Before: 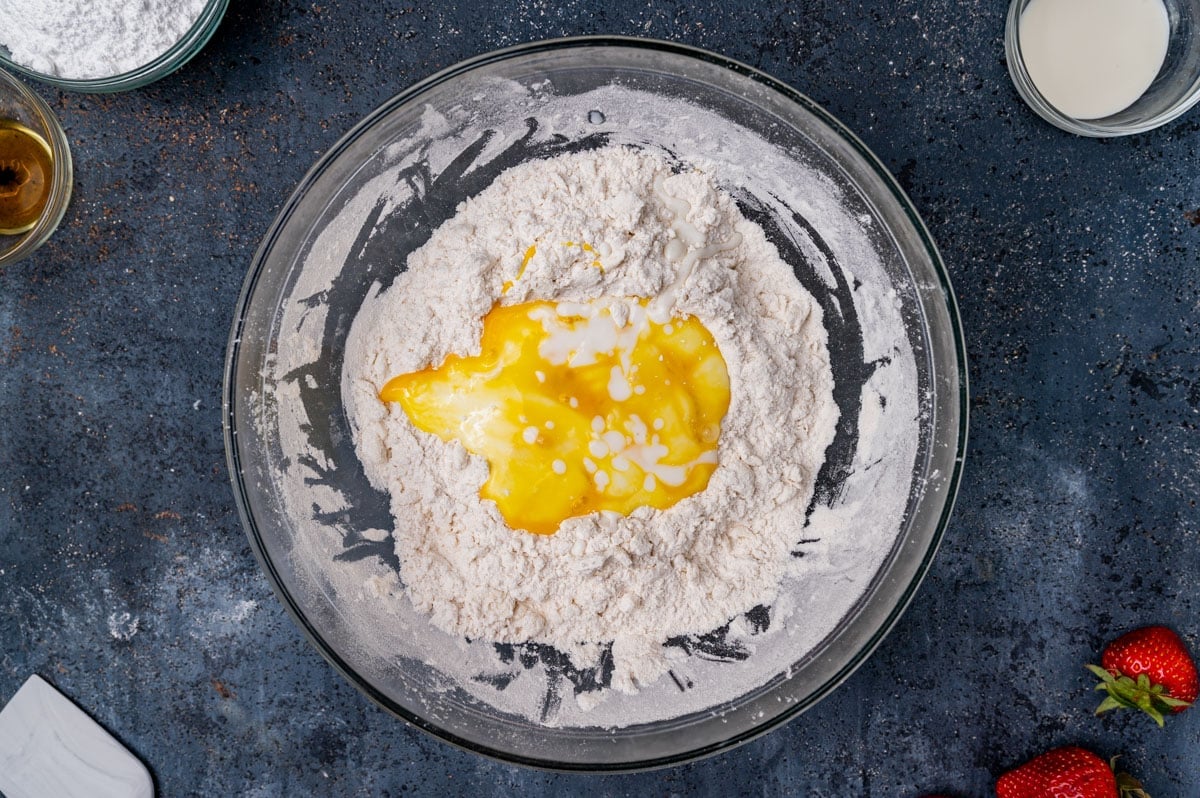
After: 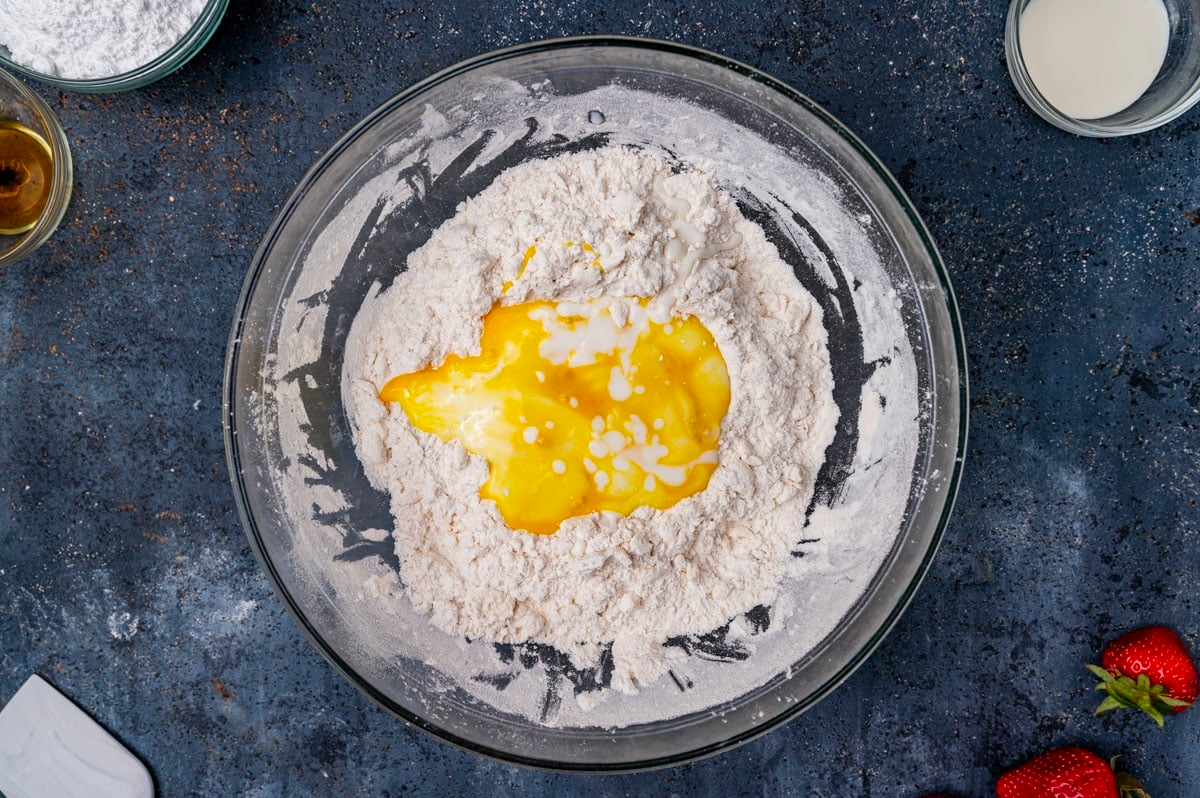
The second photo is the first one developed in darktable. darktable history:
contrast brightness saturation: contrast 0.044, saturation 0.155
